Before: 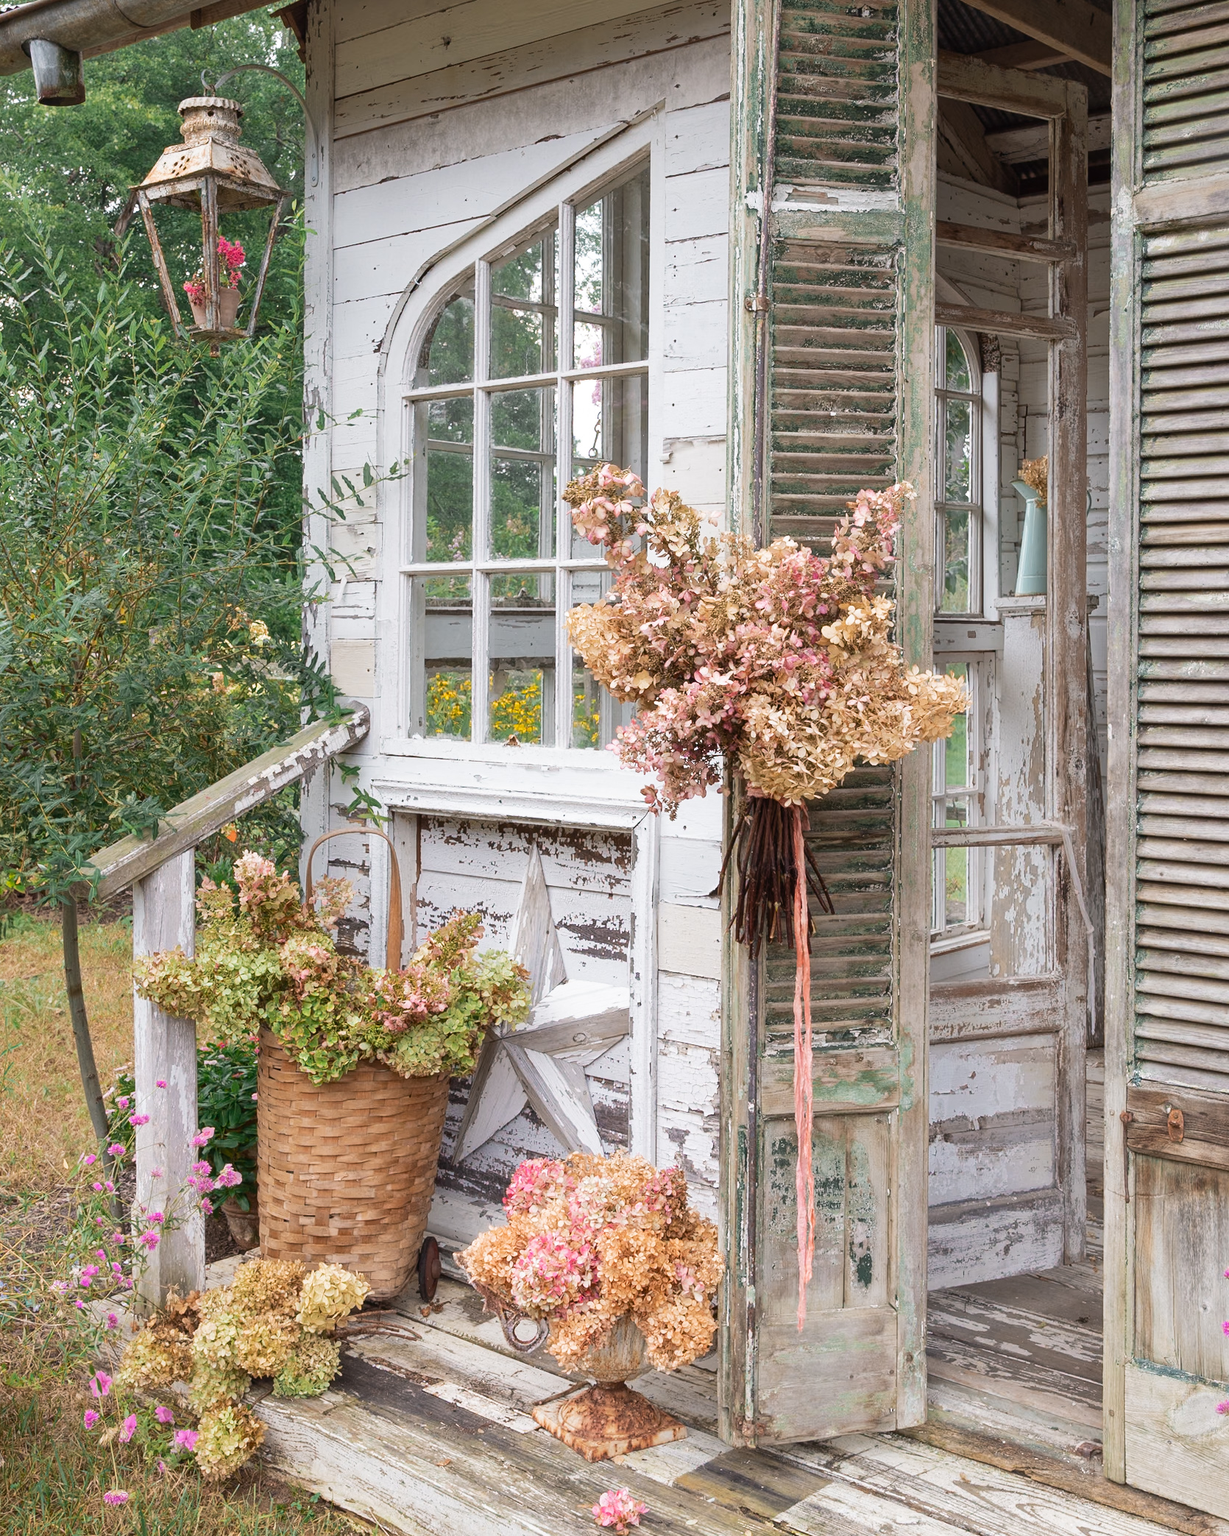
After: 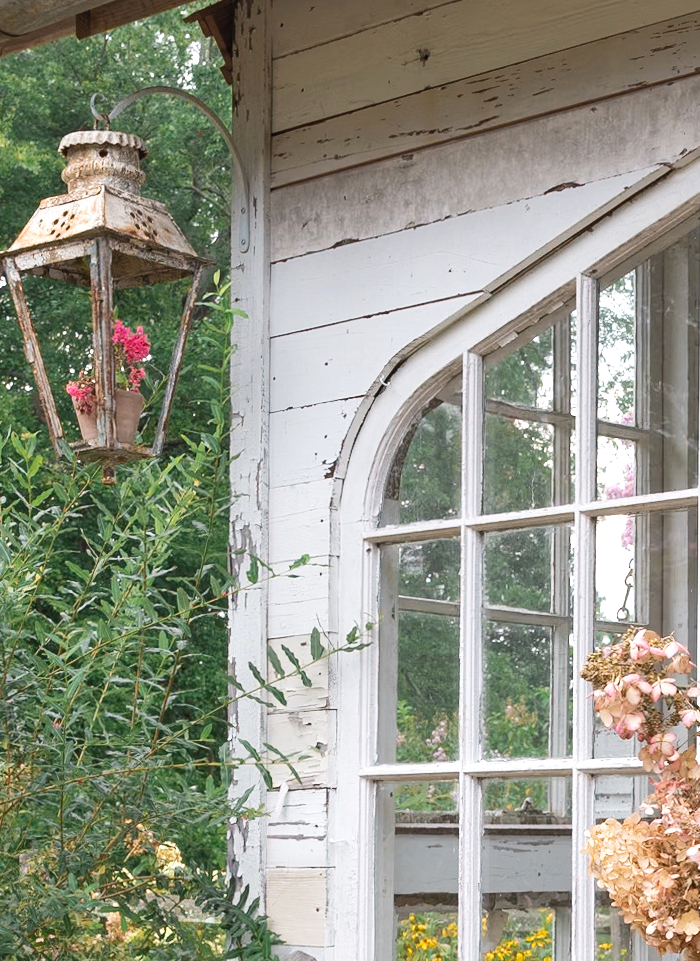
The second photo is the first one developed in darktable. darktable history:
crop and rotate: left 11.016%, top 0.057%, right 47.025%, bottom 53.892%
exposure: exposure 0.194 EV, compensate highlight preservation false
